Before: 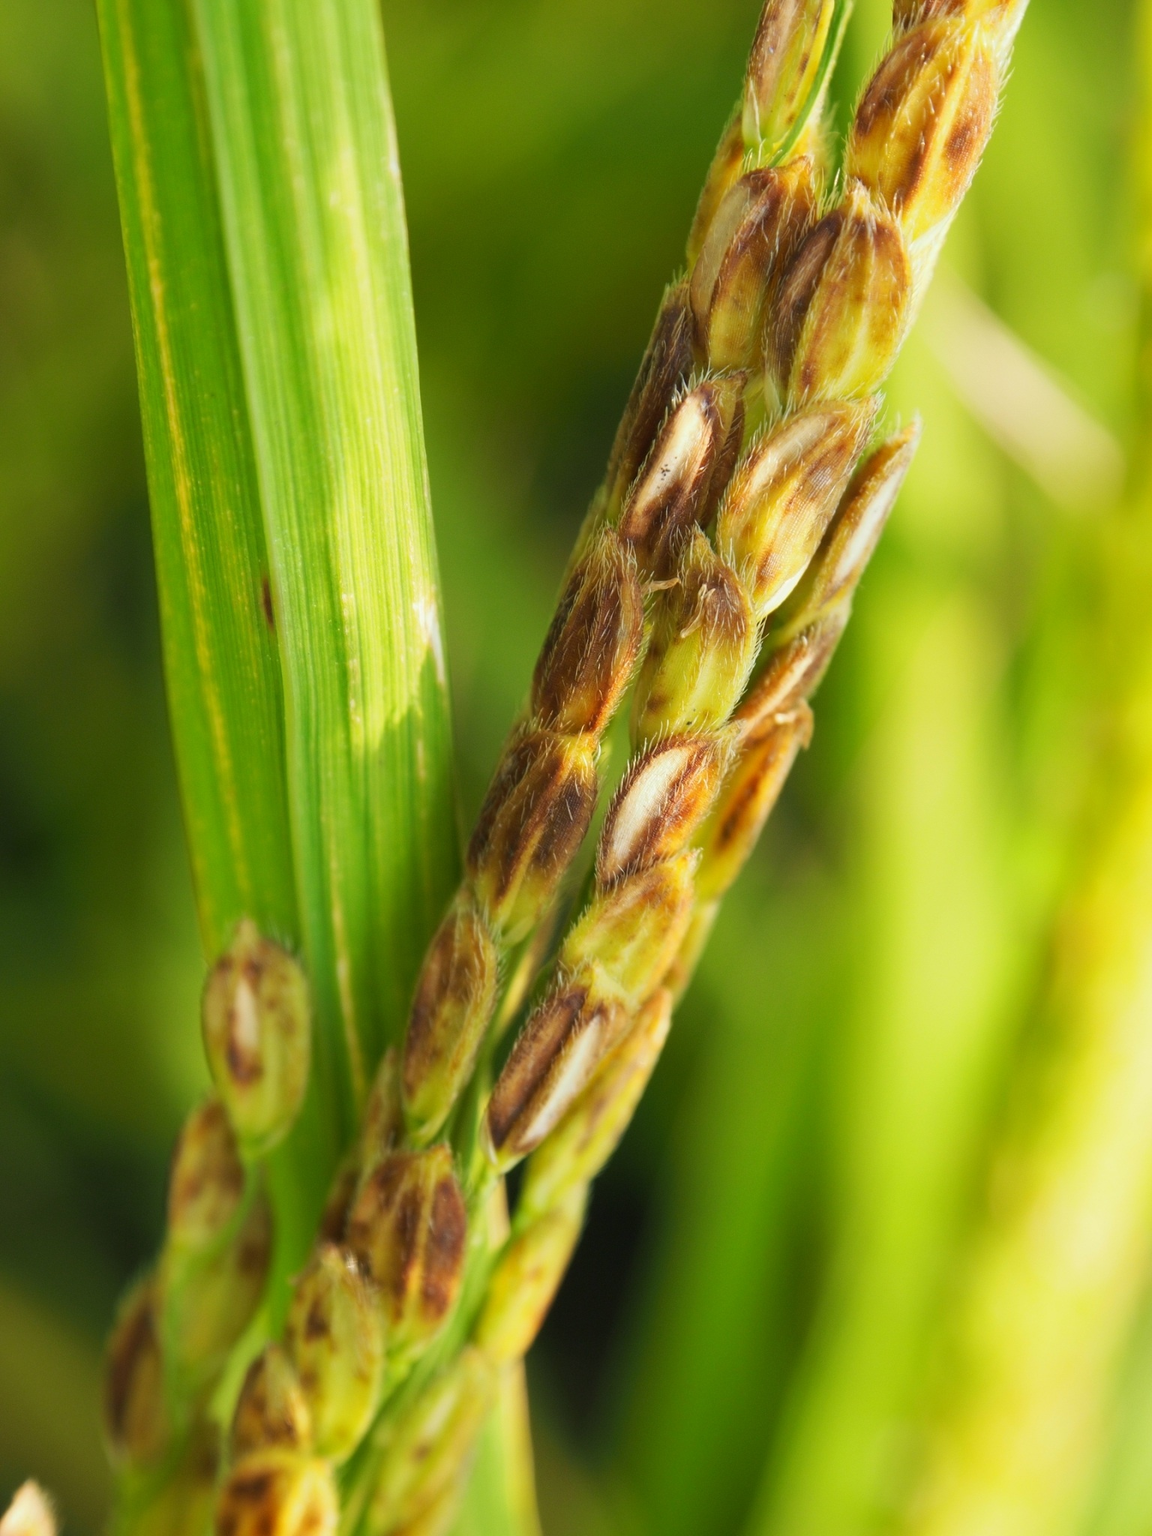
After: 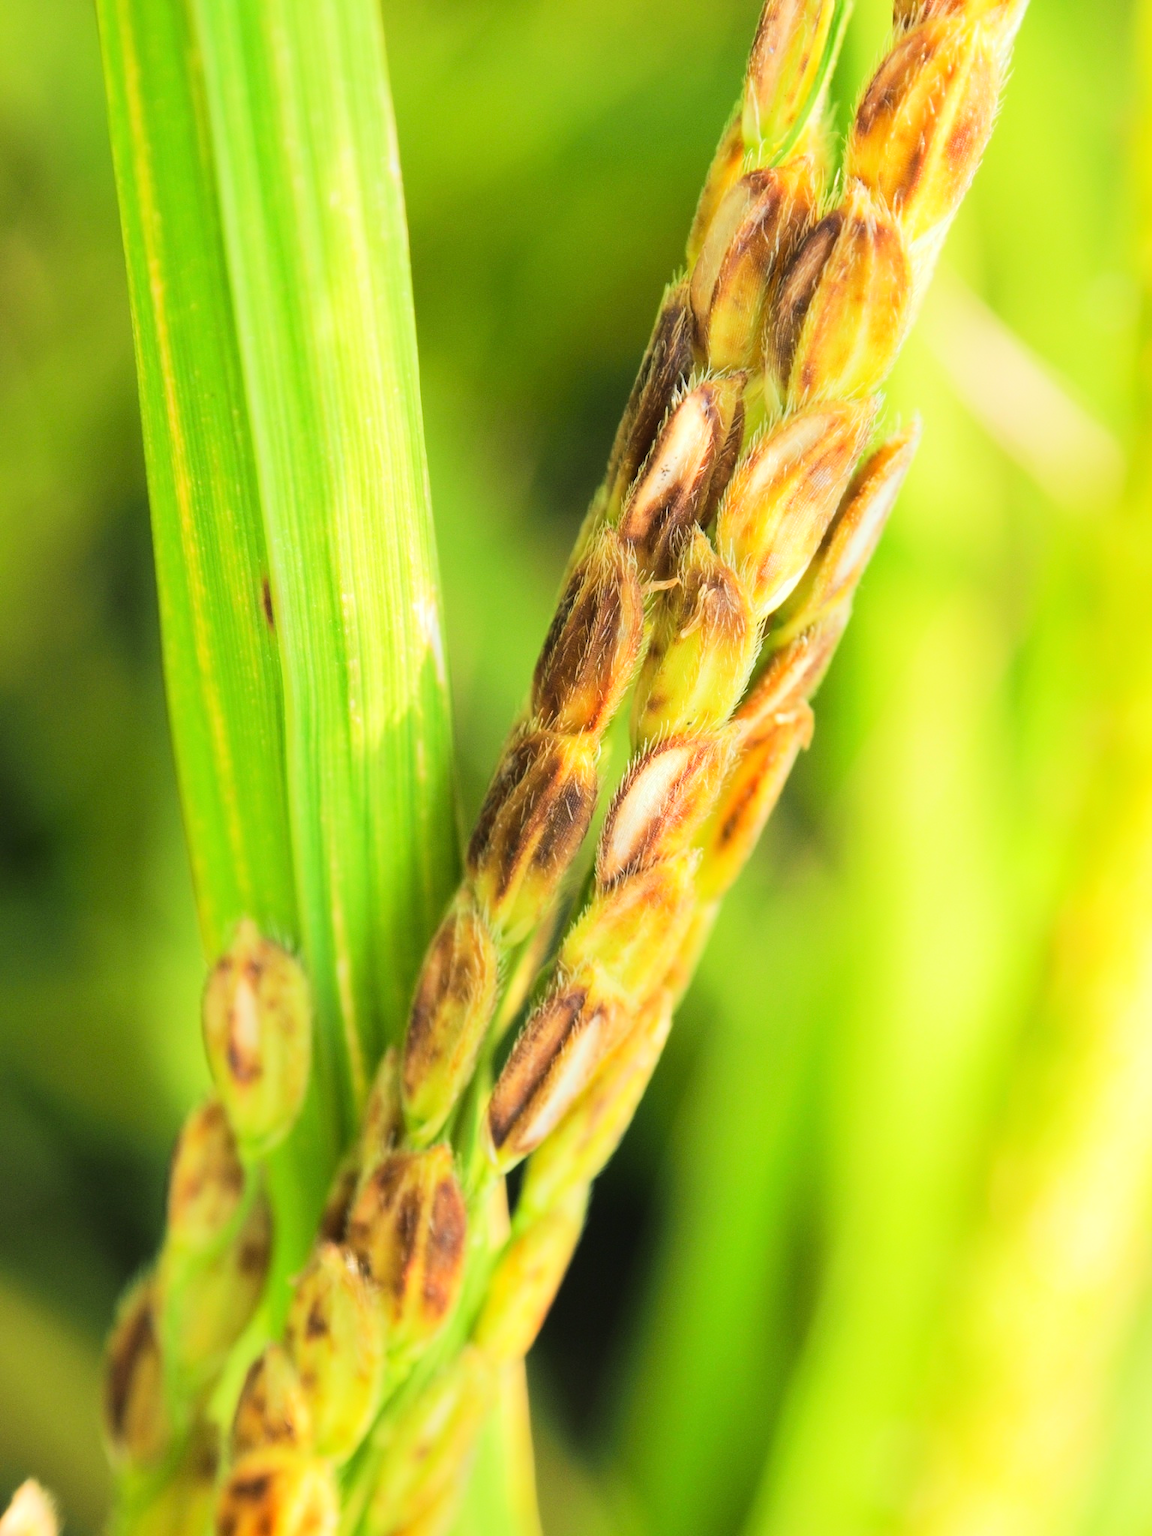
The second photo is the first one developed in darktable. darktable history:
tone equalizer: -7 EV 0.161 EV, -6 EV 0.637 EV, -5 EV 1.15 EV, -4 EV 1.32 EV, -3 EV 1.15 EV, -2 EV 0.6 EV, -1 EV 0.158 EV, edges refinement/feathering 500, mask exposure compensation -1.57 EV, preserve details no
